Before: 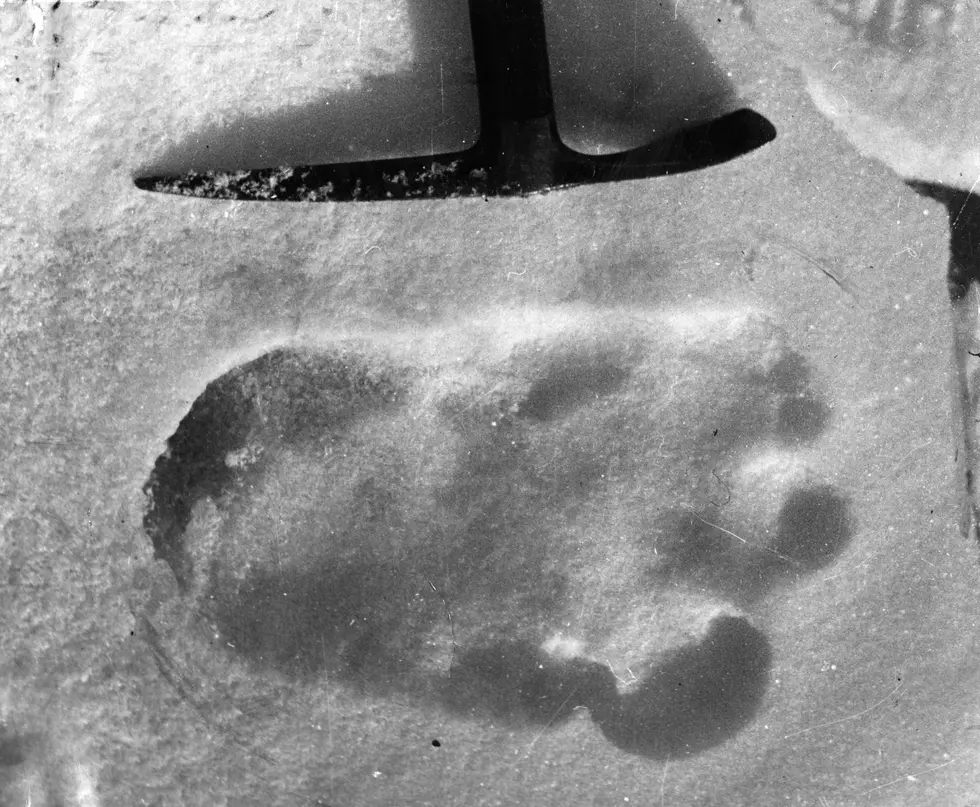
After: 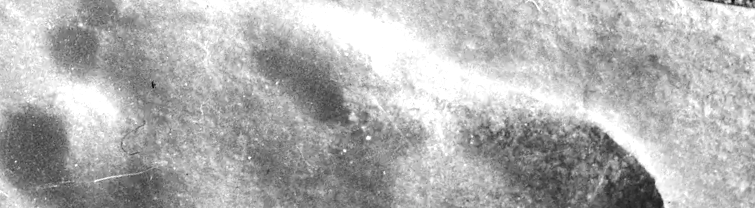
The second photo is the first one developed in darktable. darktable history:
crop and rotate: angle 16.12°, top 30.835%, bottom 35.653%
tone equalizer: -8 EV -0.75 EV, -7 EV -0.7 EV, -6 EV -0.6 EV, -5 EV -0.4 EV, -3 EV 0.4 EV, -2 EV 0.6 EV, -1 EV 0.7 EV, +0 EV 0.75 EV, edges refinement/feathering 500, mask exposure compensation -1.57 EV, preserve details no
color balance rgb: linear chroma grading › global chroma 15%, perceptual saturation grading › global saturation 30%
